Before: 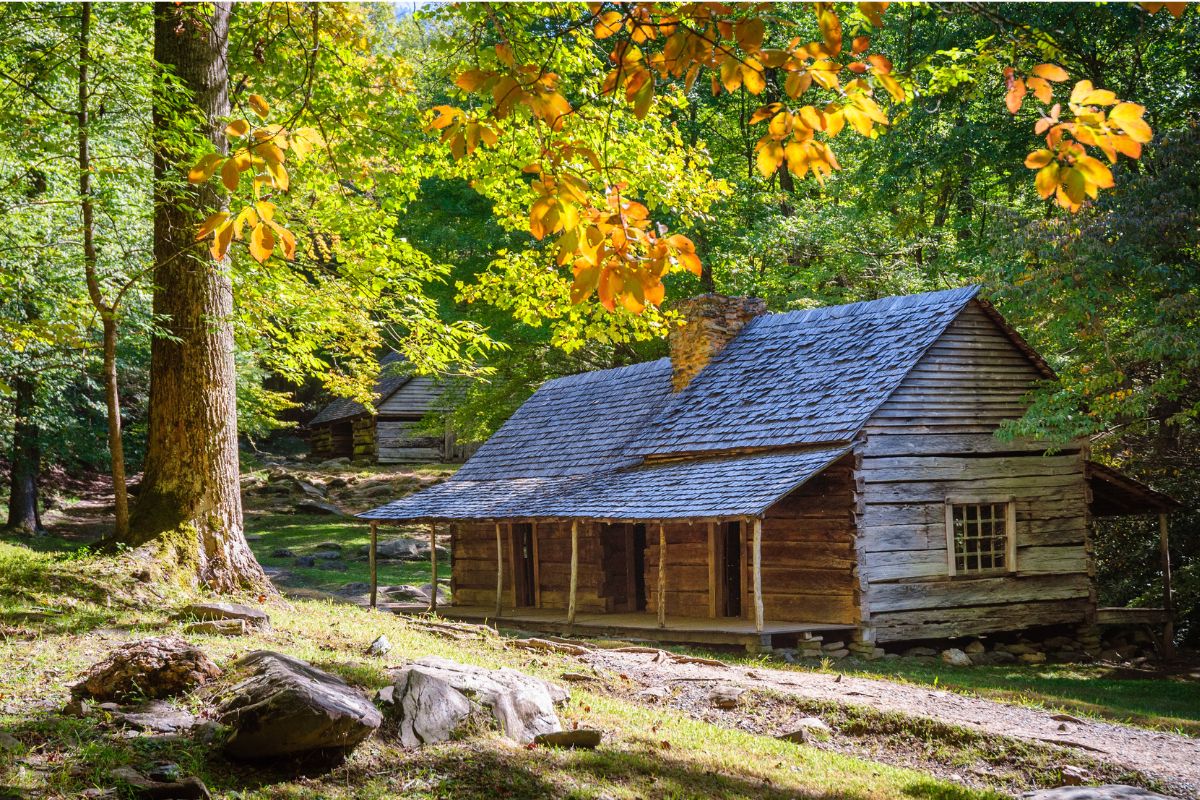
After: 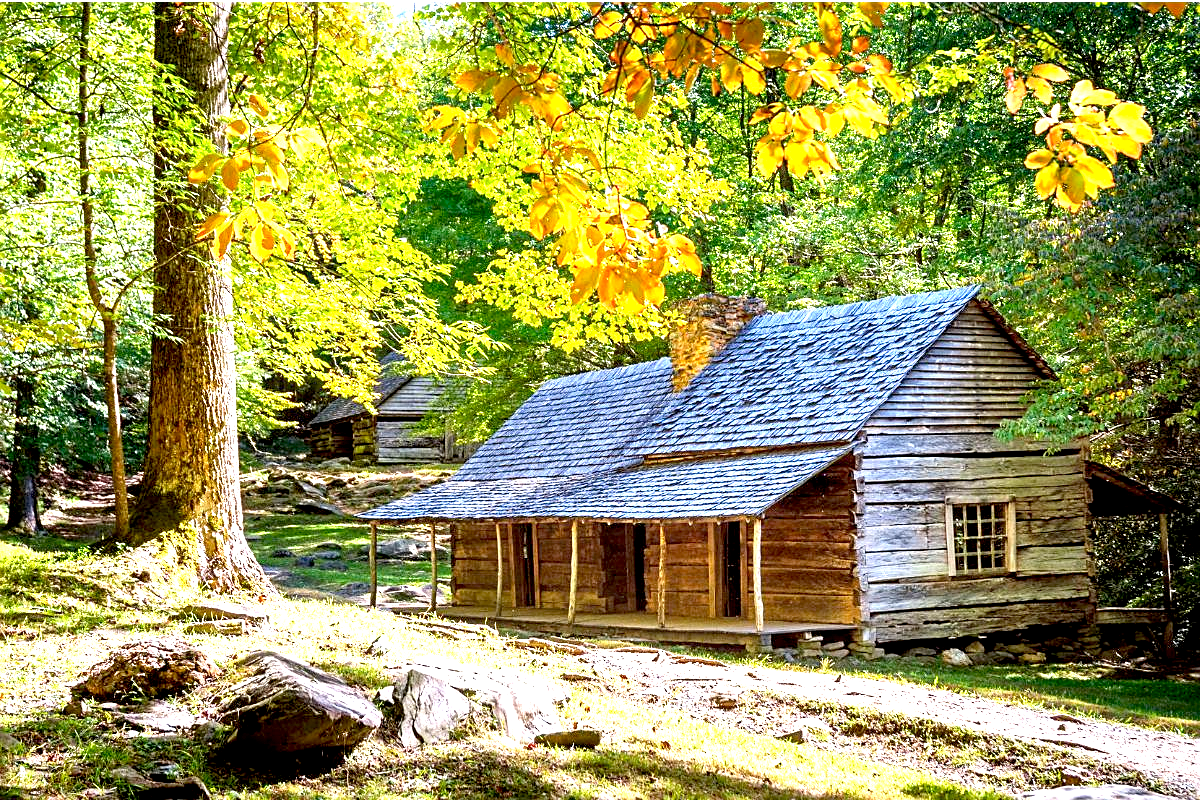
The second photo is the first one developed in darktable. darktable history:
sharpen: on, module defaults
exposure: black level correction 0.009, exposure 1.418 EV
